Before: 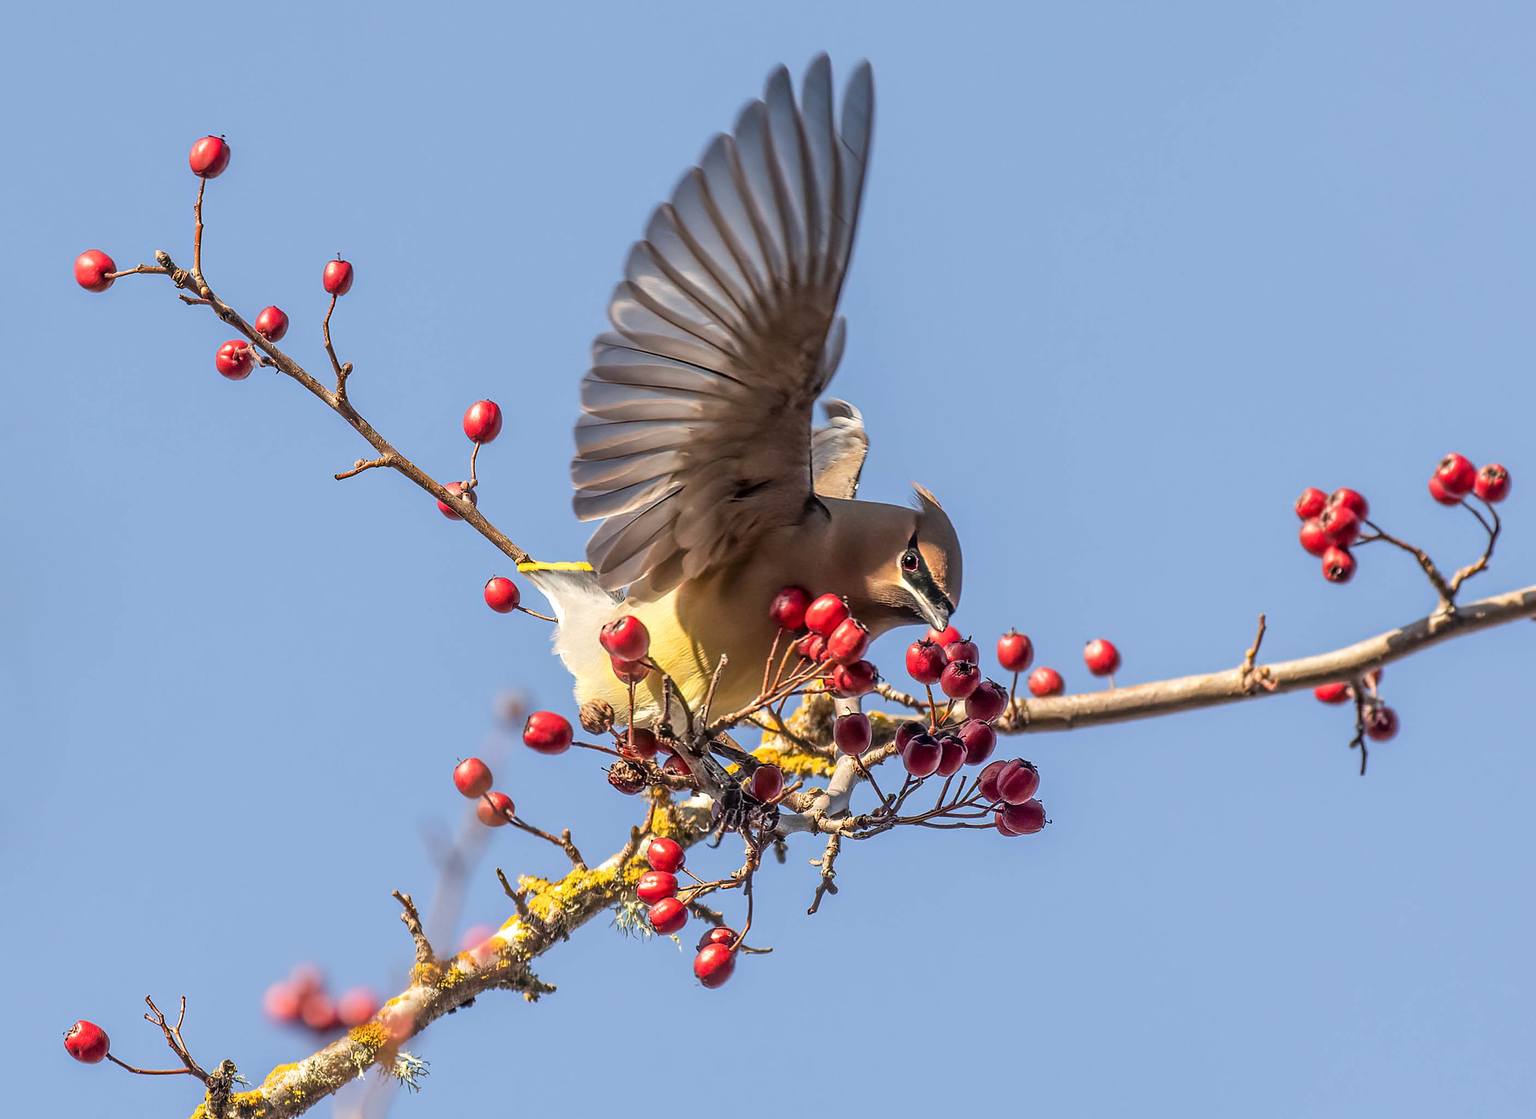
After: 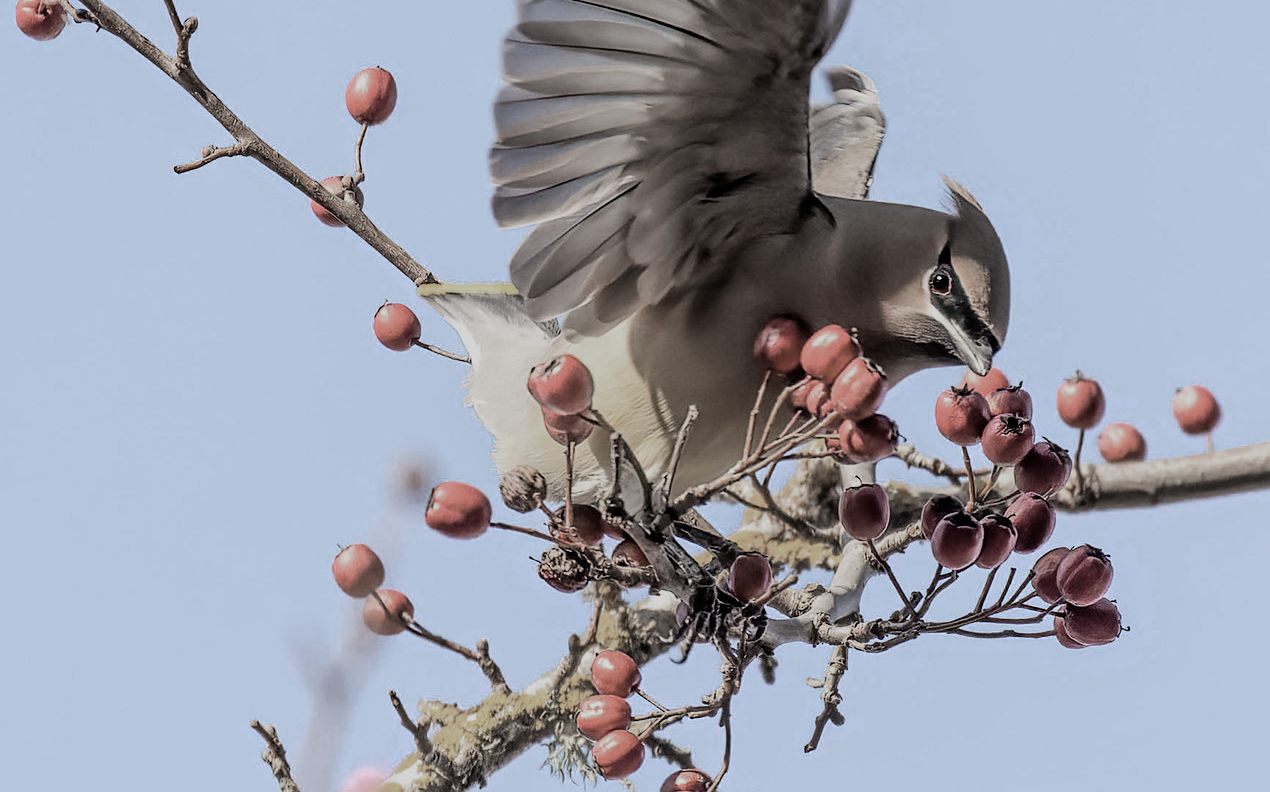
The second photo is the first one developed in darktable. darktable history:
filmic rgb: black relative exposure -7.65 EV, white relative exposure 4.56 EV, hardness 3.61
crop: left 13.312%, top 31.28%, right 24.627%, bottom 15.582%
color zones: curves: ch0 [(0, 0.613) (0.01, 0.613) (0.245, 0.448) (0.498, 0.529) (0.642, 0.665) (0.879, 0.777) (0.99, 0.613)]; ch1 [(0, 0.272) (0.219, 0.127) (0.724, 0.346)]
